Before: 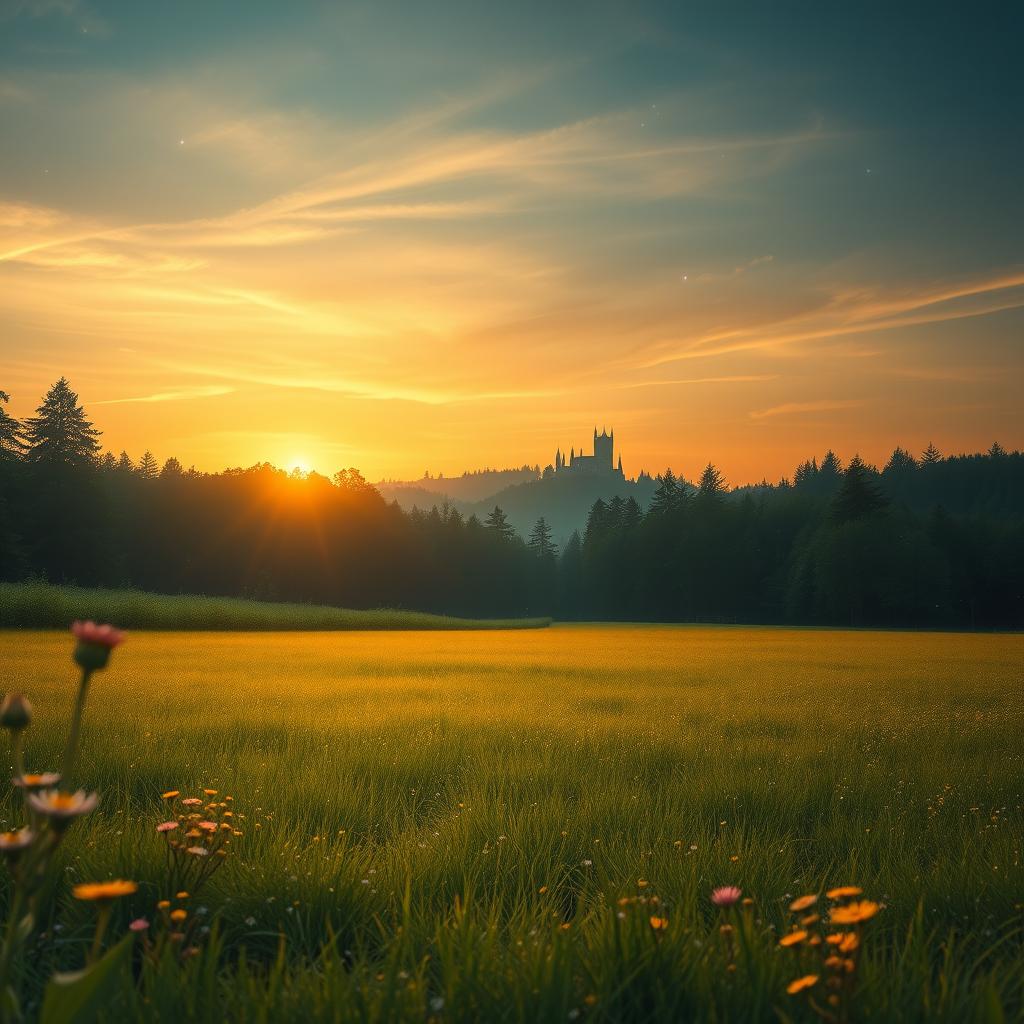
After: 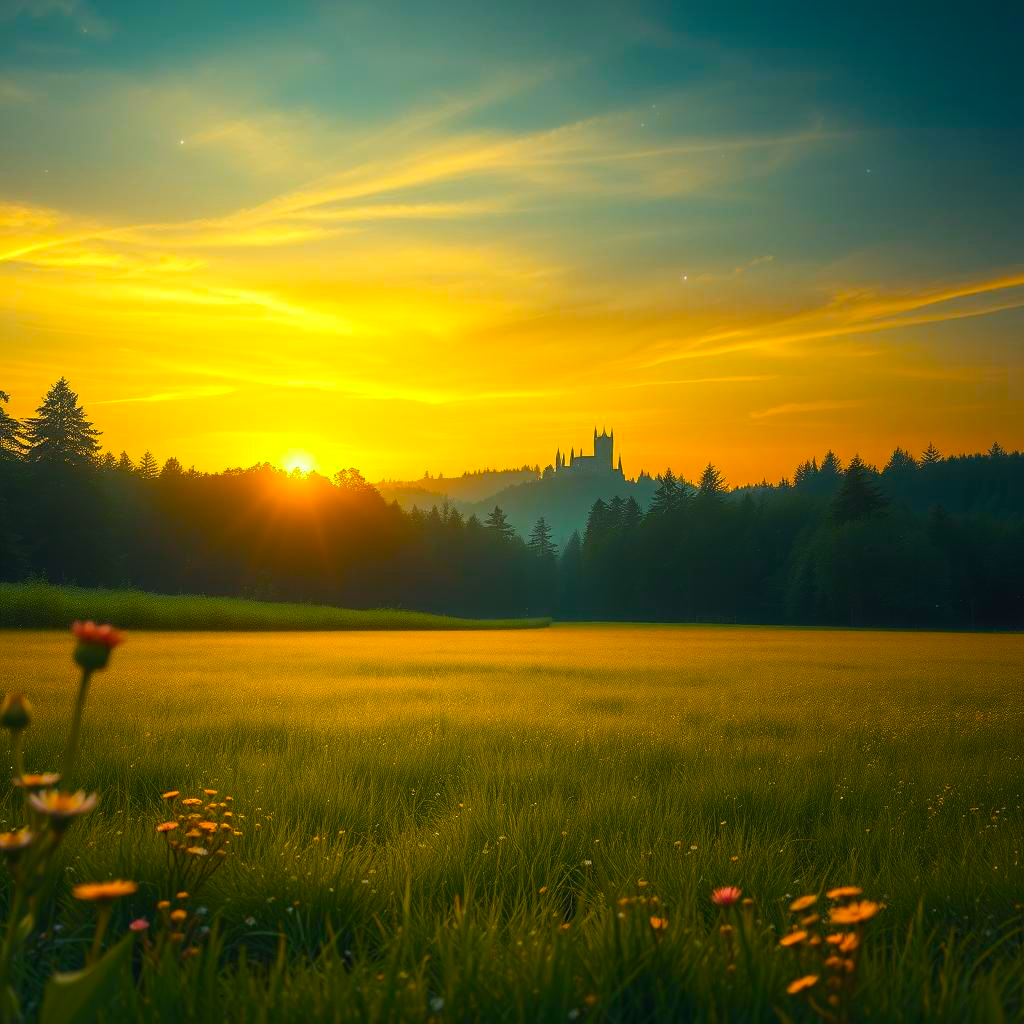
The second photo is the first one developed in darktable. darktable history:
color balance rgb: highlights gain › luminance 19.803%, highlights gain › chroma 2.738%, highlights gain › hue 170.53°, linear chroma grading › global chroma 15.311%, perceptual saturation grading › global saturation 28.249%, perceptual saturation grading › mid-tones 12.49%, perceptual saturation grading › shadows 10.001%
